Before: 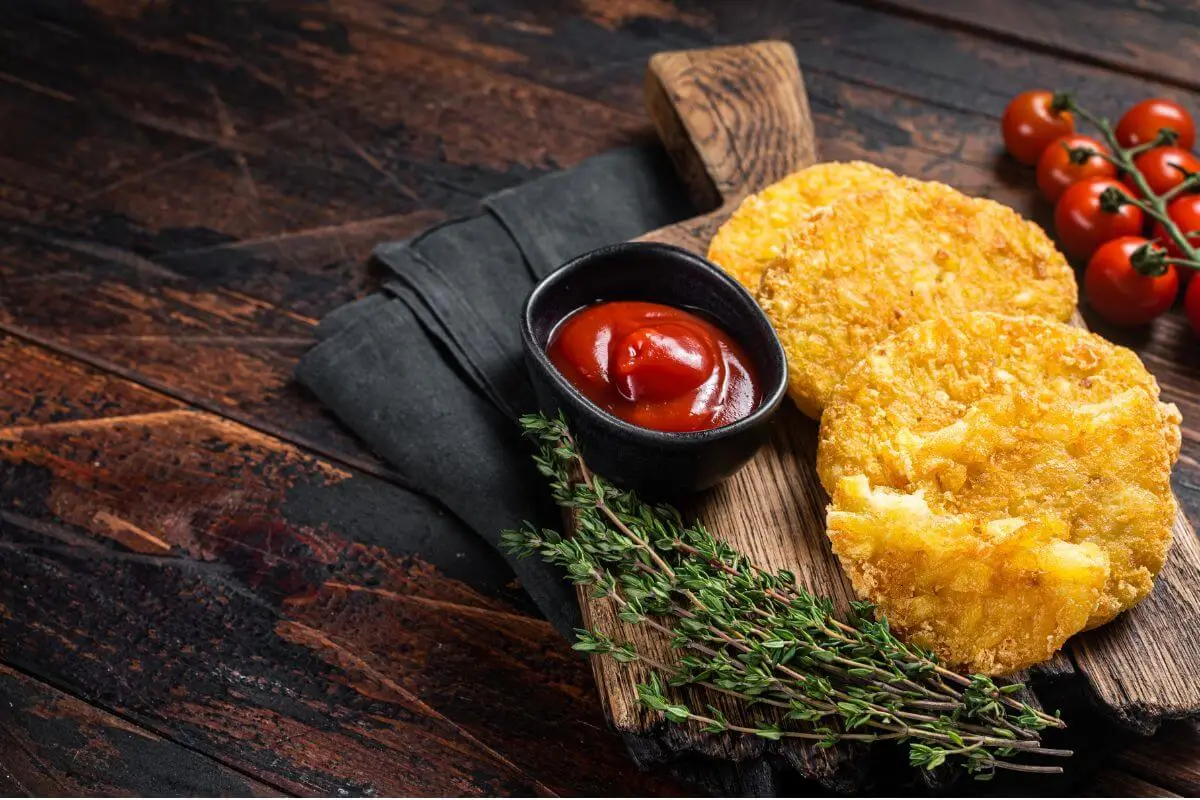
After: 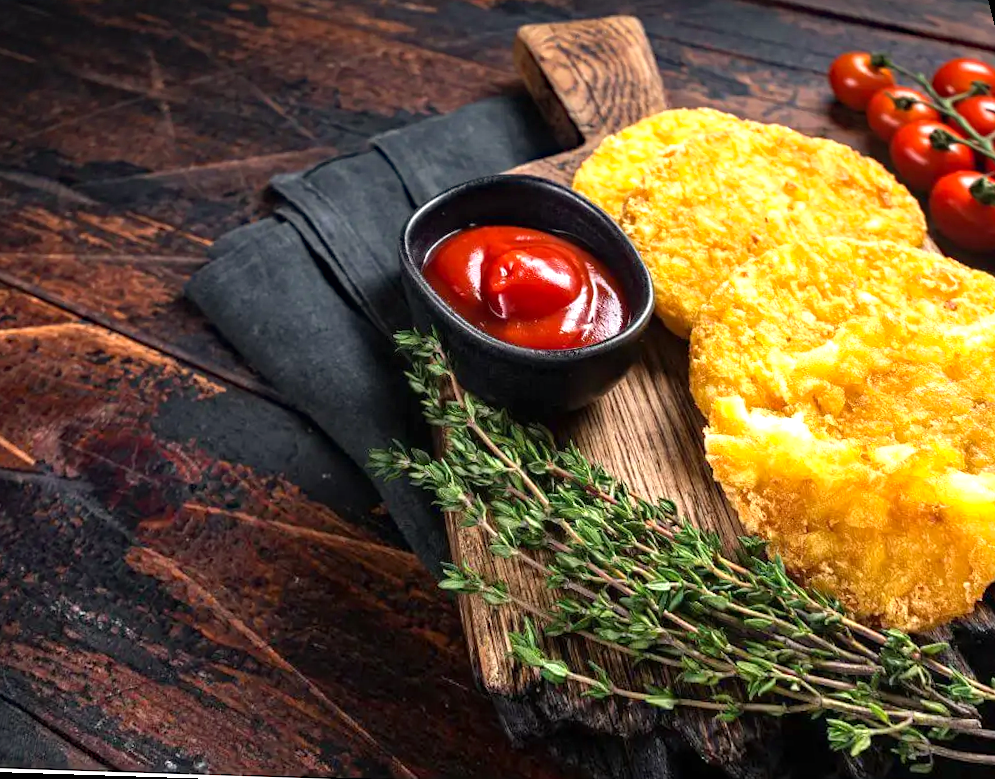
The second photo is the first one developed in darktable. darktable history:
rotate and perspective: rotation 0.72°, lens shift (vertical) -0.352, lens shift (horizontal) -0.051, crop left 0.152, crop right 0.859, crop top 0.019, crop bottom 0.964
exposure: black level correction 0, exposure 0.7 EV, compensate exposure bias true, compensate highlight preservation false
haze removal: compatibility mode true, adaptive false
